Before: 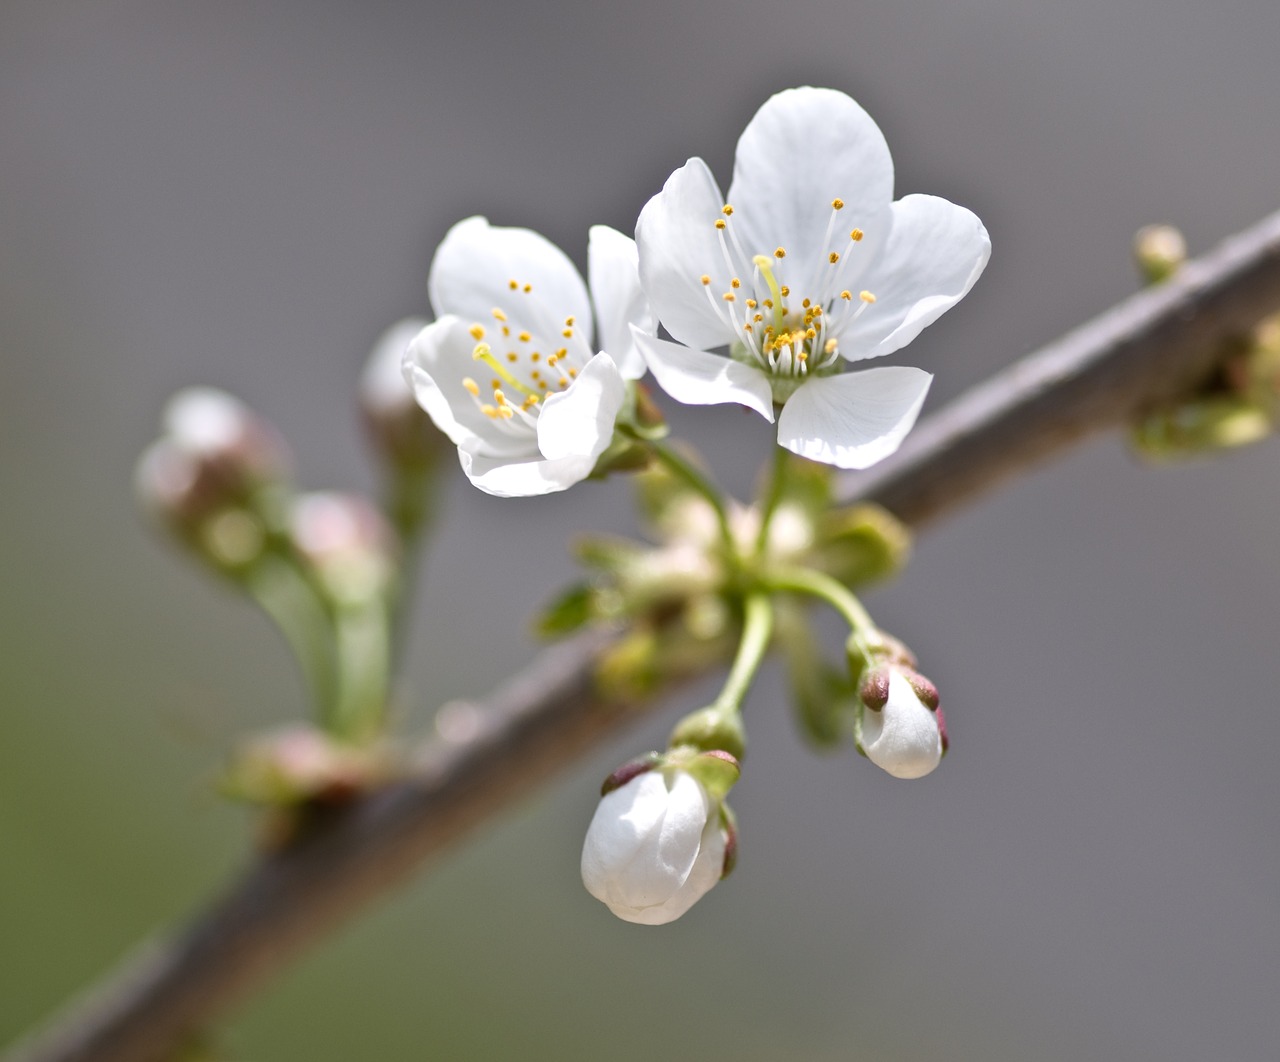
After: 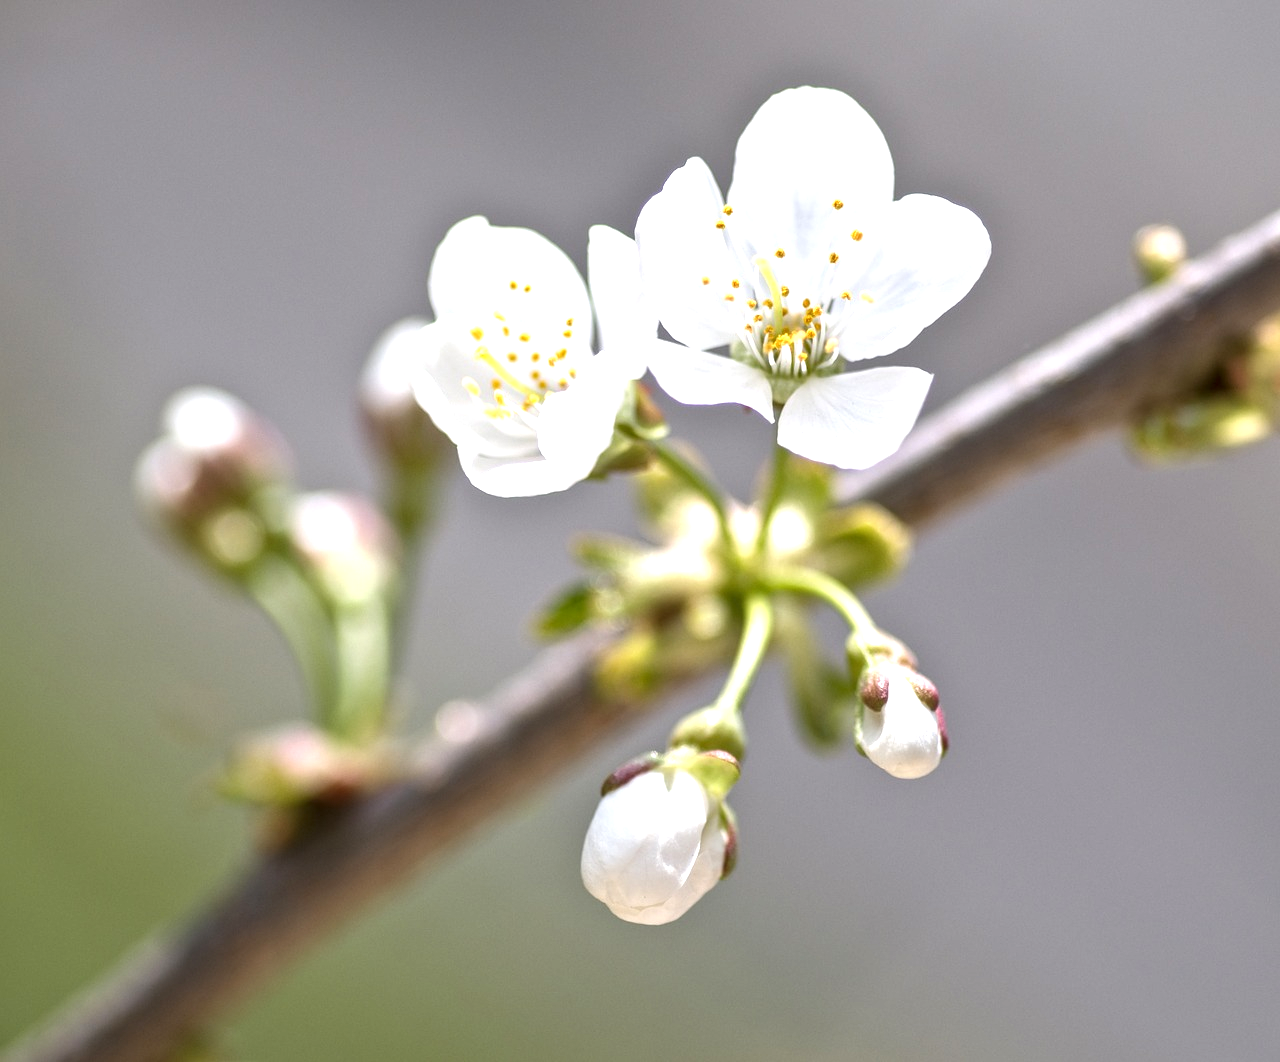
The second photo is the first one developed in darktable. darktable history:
local contrast: on, module defaults
exposure: black level correction 0, exposure 0.689 EV, compensate highlight preservation false
